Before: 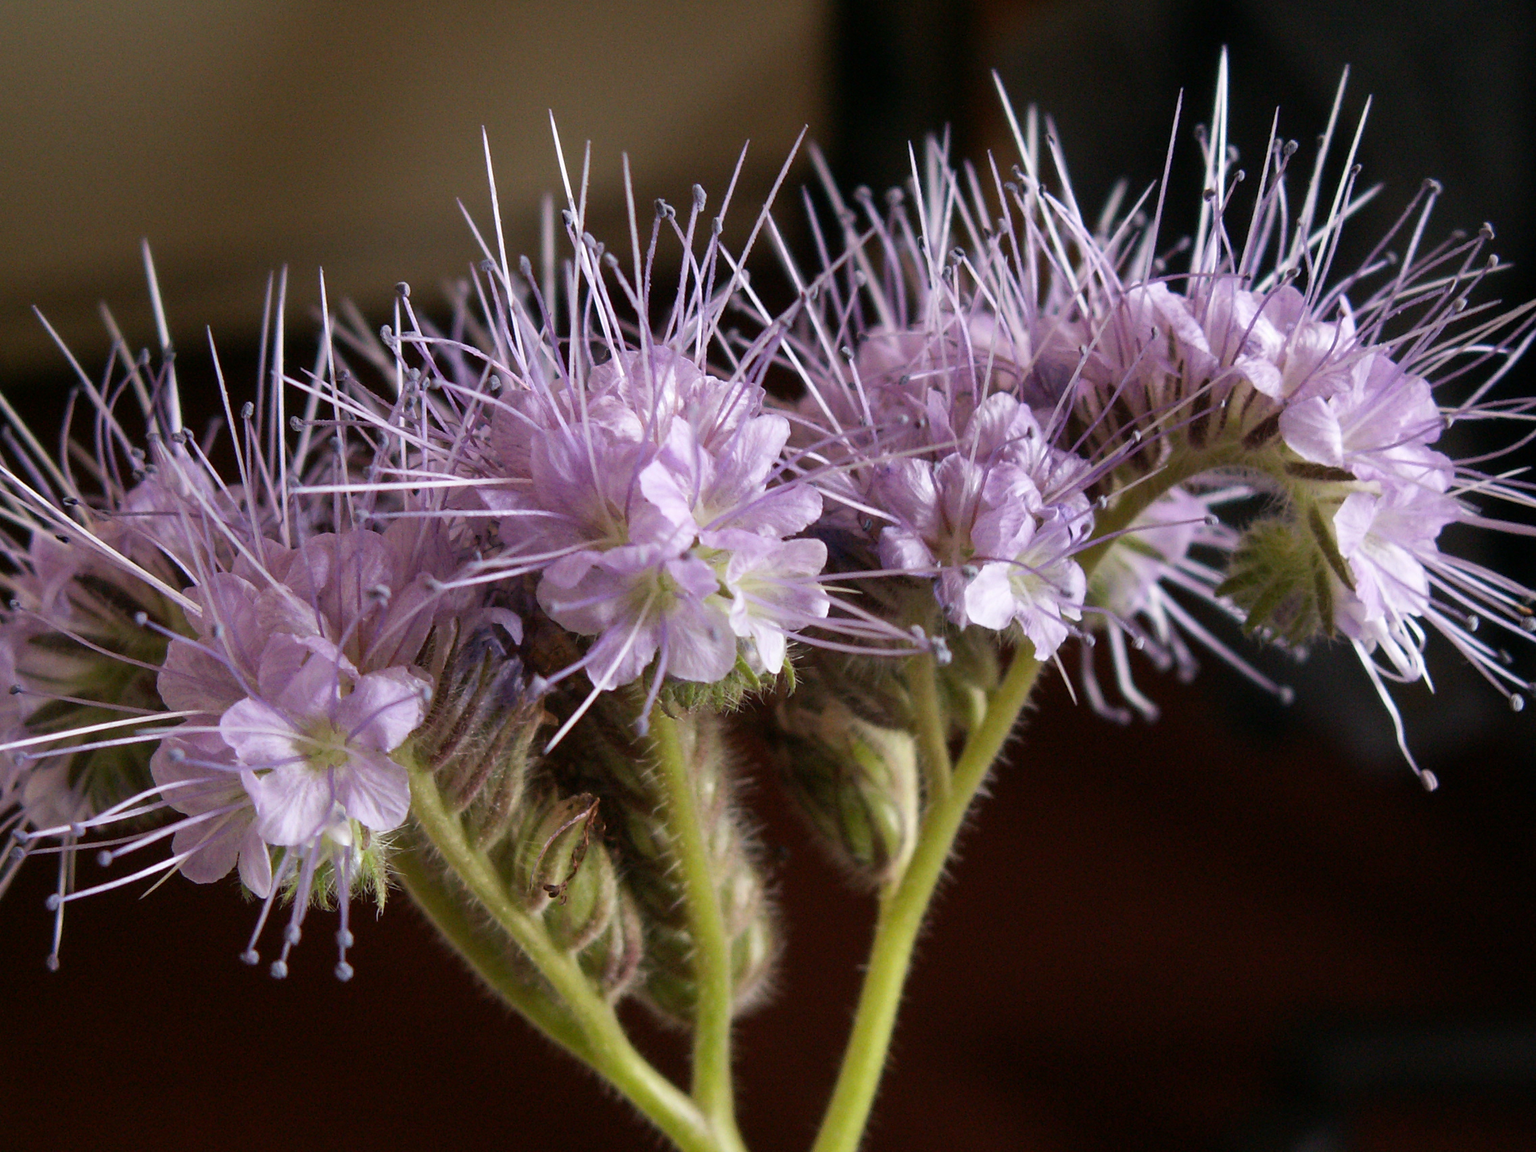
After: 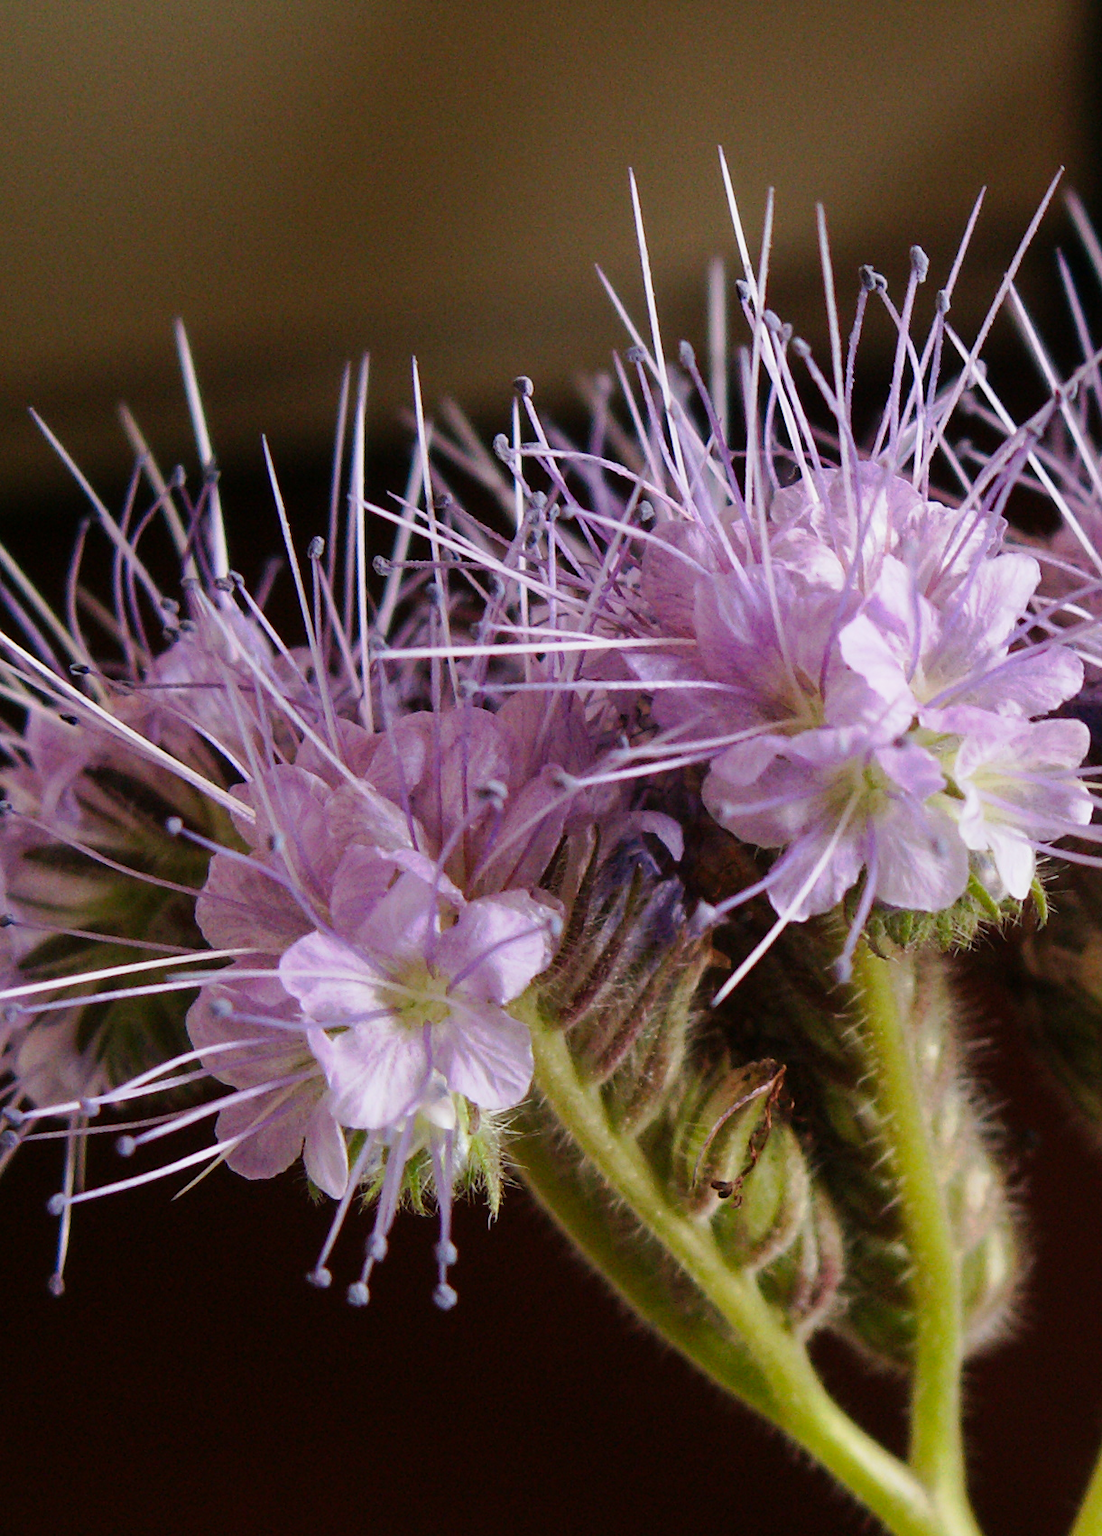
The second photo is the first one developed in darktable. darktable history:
crop: left 0.73%, right 45.444%, bottom 0.083%
tone curve: curves: ch0 [(0, 0) (0.139, 0.081) (0.304, 0.259) (0.502, 0.505) (0.683, 0.676) (0.761, 0.773) (0.858, 0.858) (0.987, 0.945)]; ch1 [(0, 0) (0.172, 0.123) (0.304, 0.288) (0.414, 0.44) (0.472, 0.473) (0.502, 0.508) (0.54, 0.543) (0.583, 0.601) (0.638, 0.654) (0.741, 0.783) (1, 1)]; ch2 [(0, 0) (0.411, 0.424) (0.485, 0.476) (0.502, 0.502) (0.557, 0.54) (0.631, 0.576) (1, 1)], preserve colors none
levels: levels [0, 0.478, 1]
